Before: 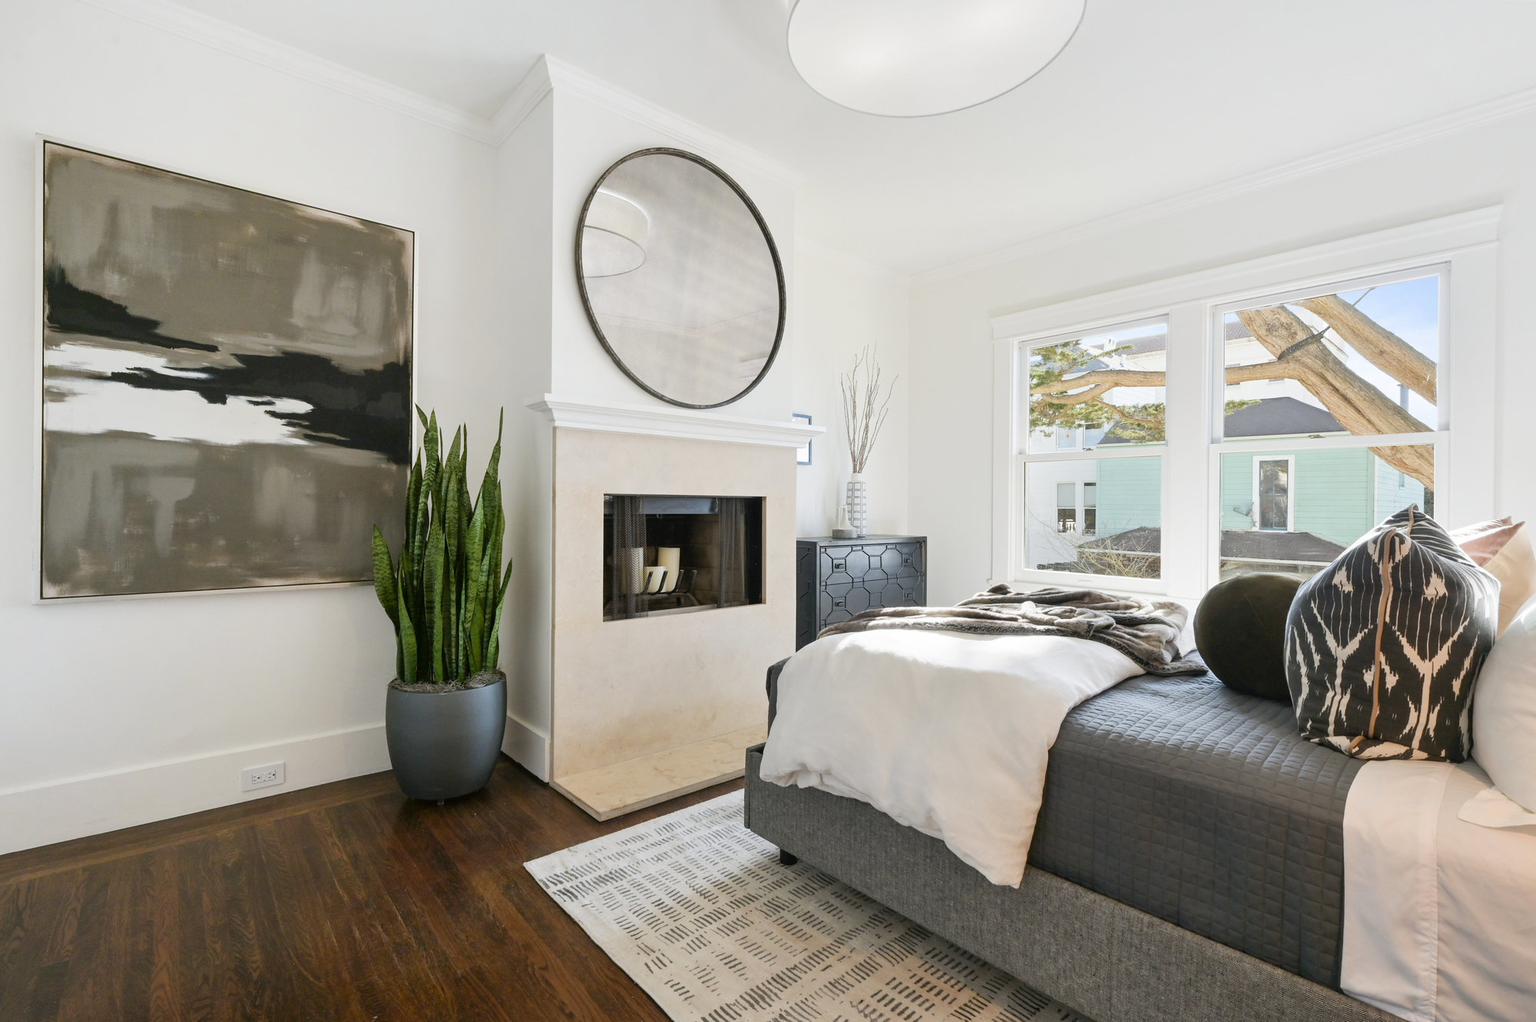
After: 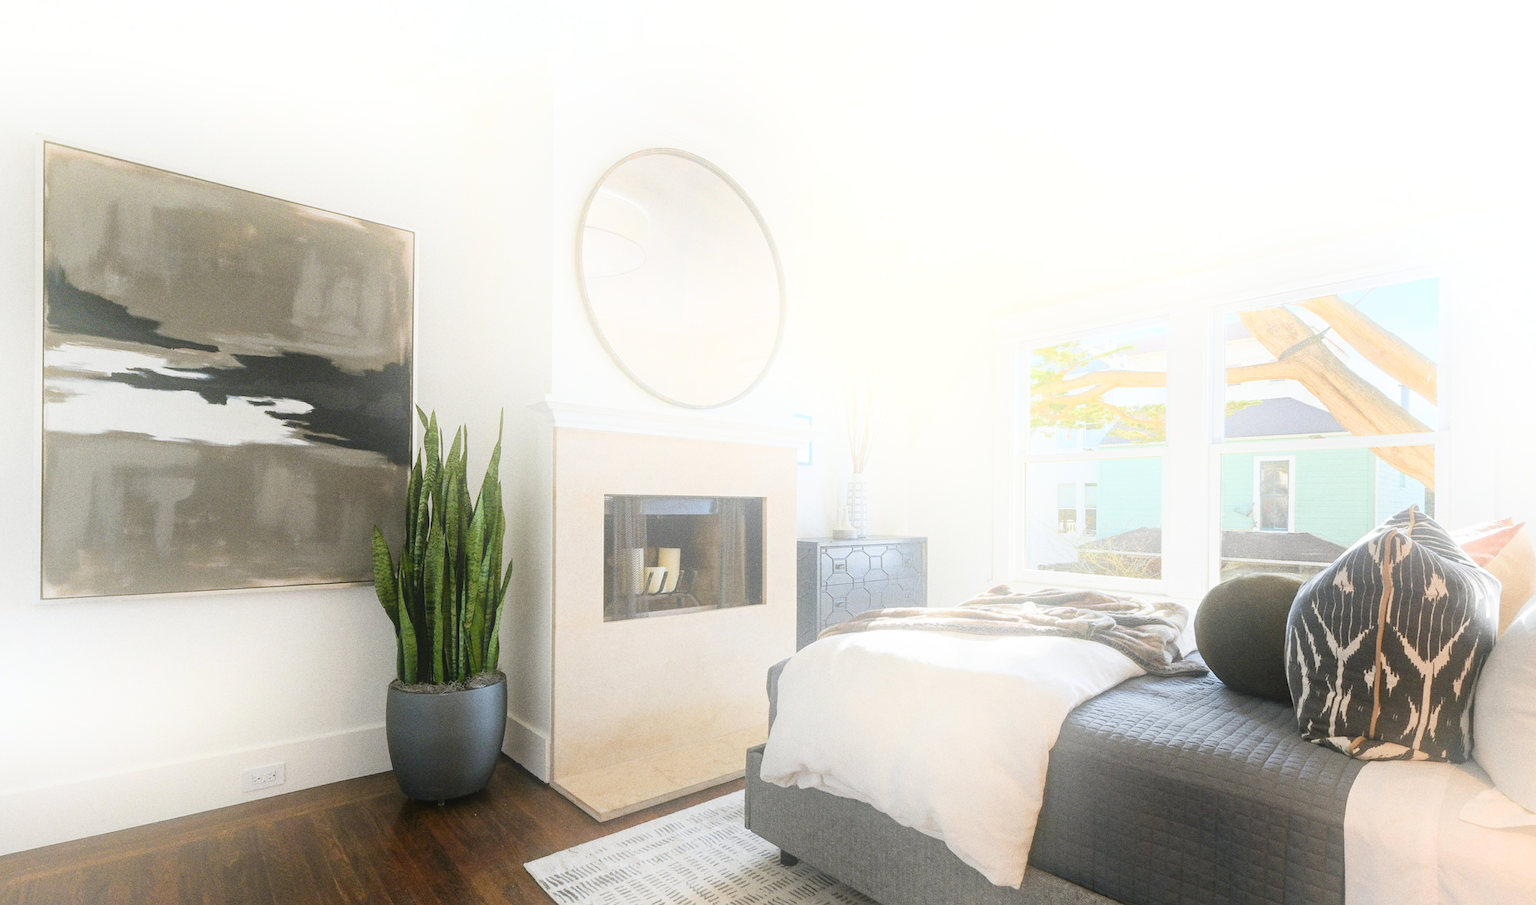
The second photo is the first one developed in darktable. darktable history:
grain: coarseness 0.47 ISO
tone equalizer: on, module defaults
bloom: on, module defaults
crop and rotate: top 0%, bottom 11.49%
